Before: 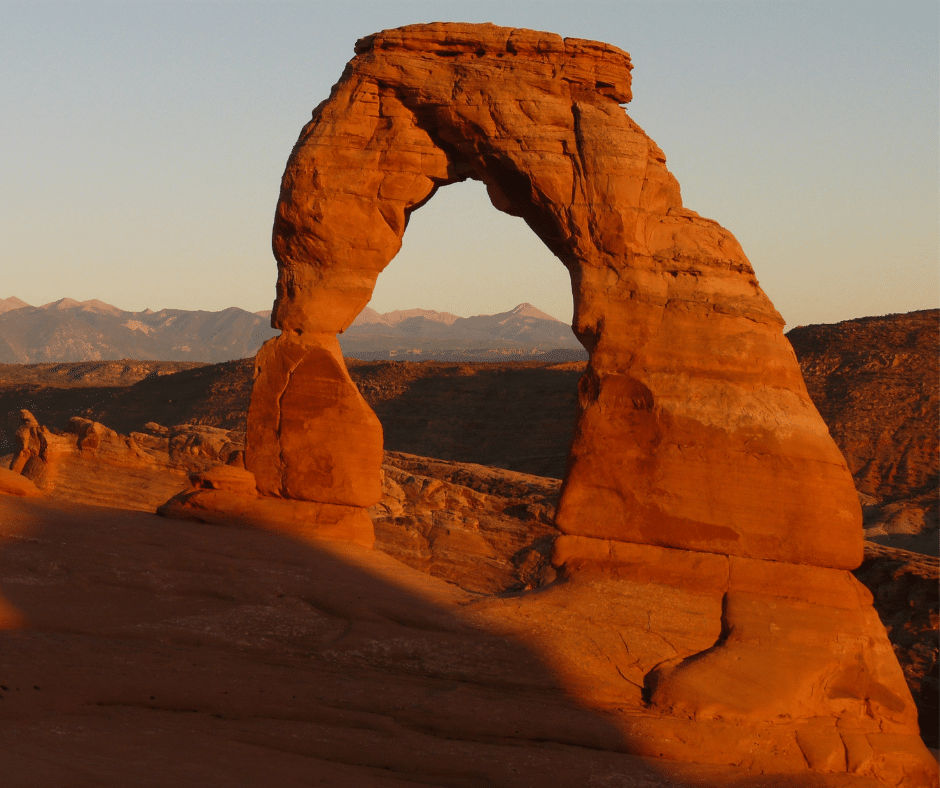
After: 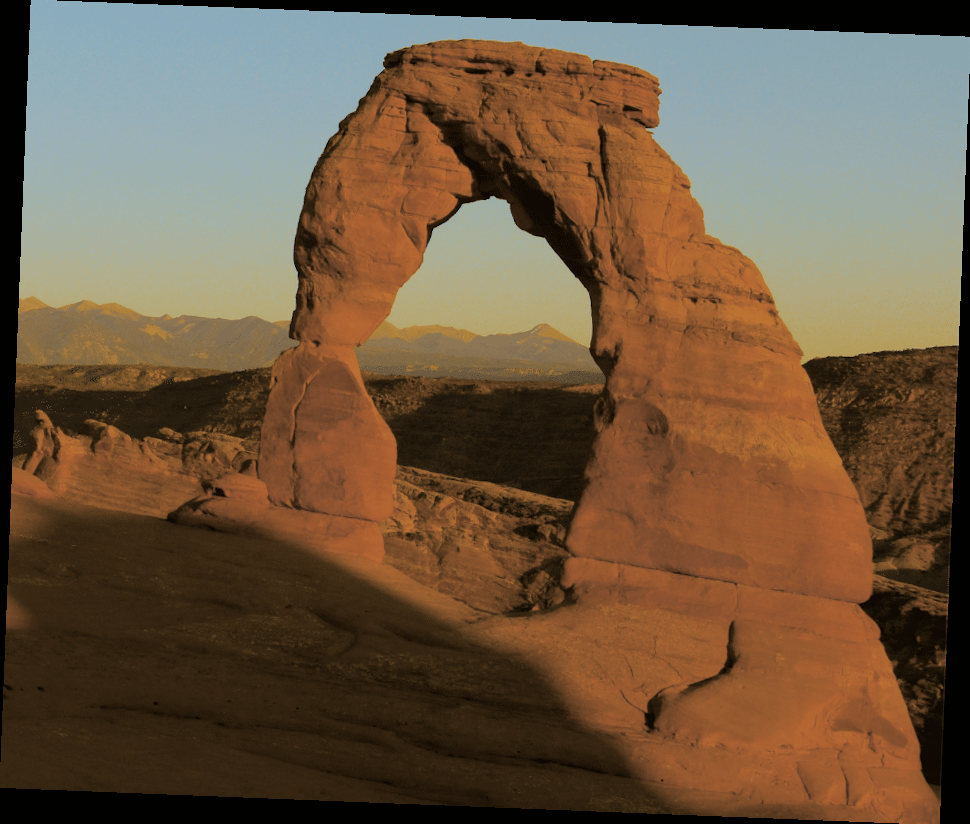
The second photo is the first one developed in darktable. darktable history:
color correction: highlights a* -10.04, highlights b* -10.37
rotate and perspective: rotation 2.27°, automatic cropping off
split-toning: shadows › hue 37.98°, highlights › hue 185.58°, balance -55.261
color balance: input saturation 134.34%, contrast -10.04%, contrast fulcrum 19.67%, output saturation 133.51%
filmic rgb: black relative exposure -7.65 EV, white relative exposure 4.56 EV, hardness 3.61
color contrast: green-magenta contrast 0.8, blue-yellow contrast 1.1, unbound 0
